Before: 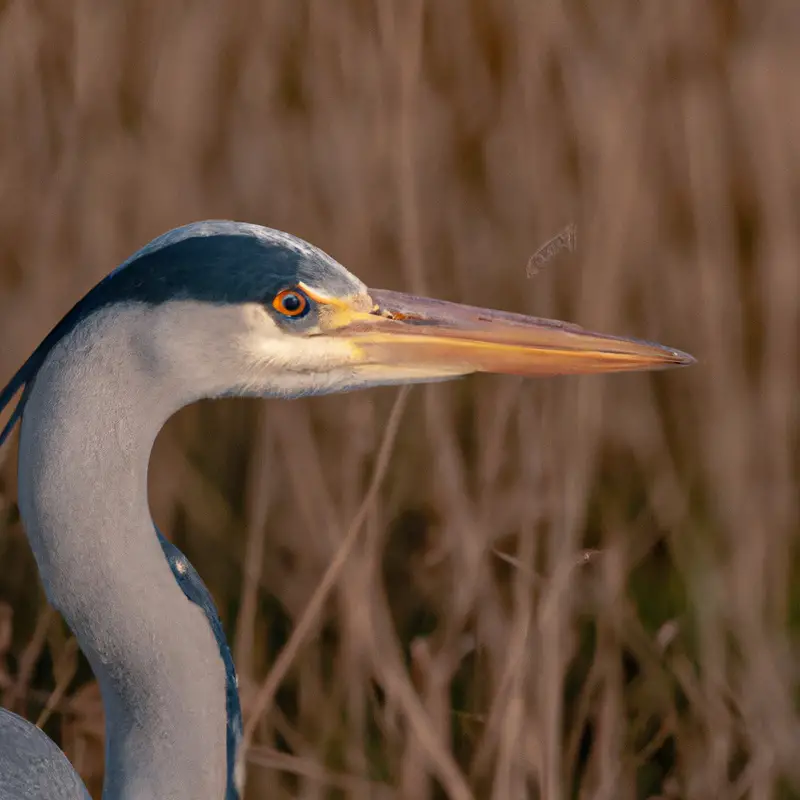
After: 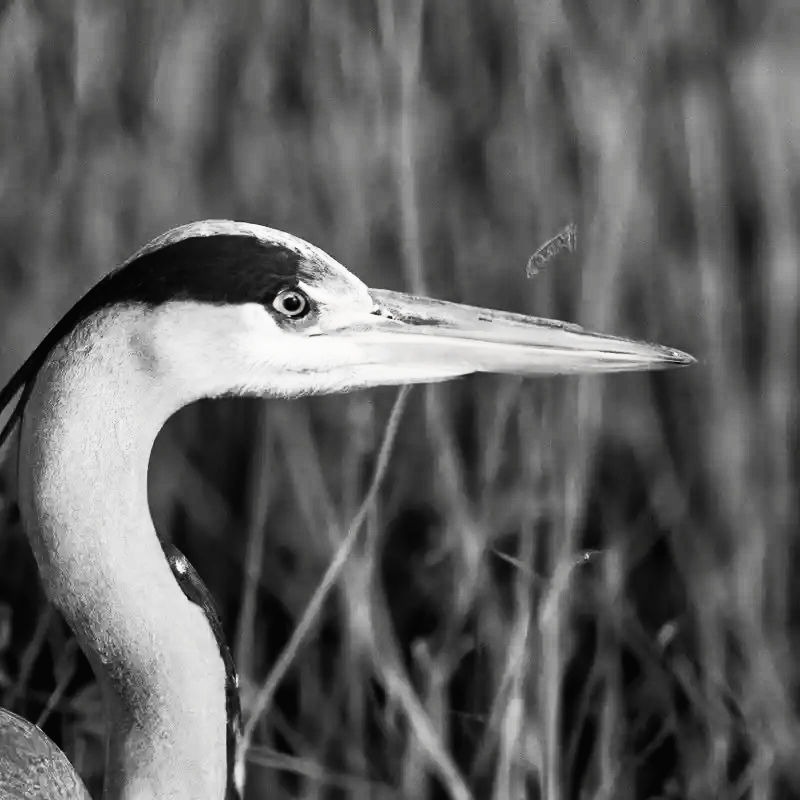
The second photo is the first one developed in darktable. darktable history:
exposure: compensate exposure bias true, compensate highlight preservation false
contrast brightness saturation: contrast 0.534, brightness 0.487, saturation -0.987
filmic rgb: black relative exposure -5.01 EV, white relative exposure 3.96 EV, hardness 2.9, contrast 1.388, highlights saturation mix -28.51%, color science v6 (2022)
